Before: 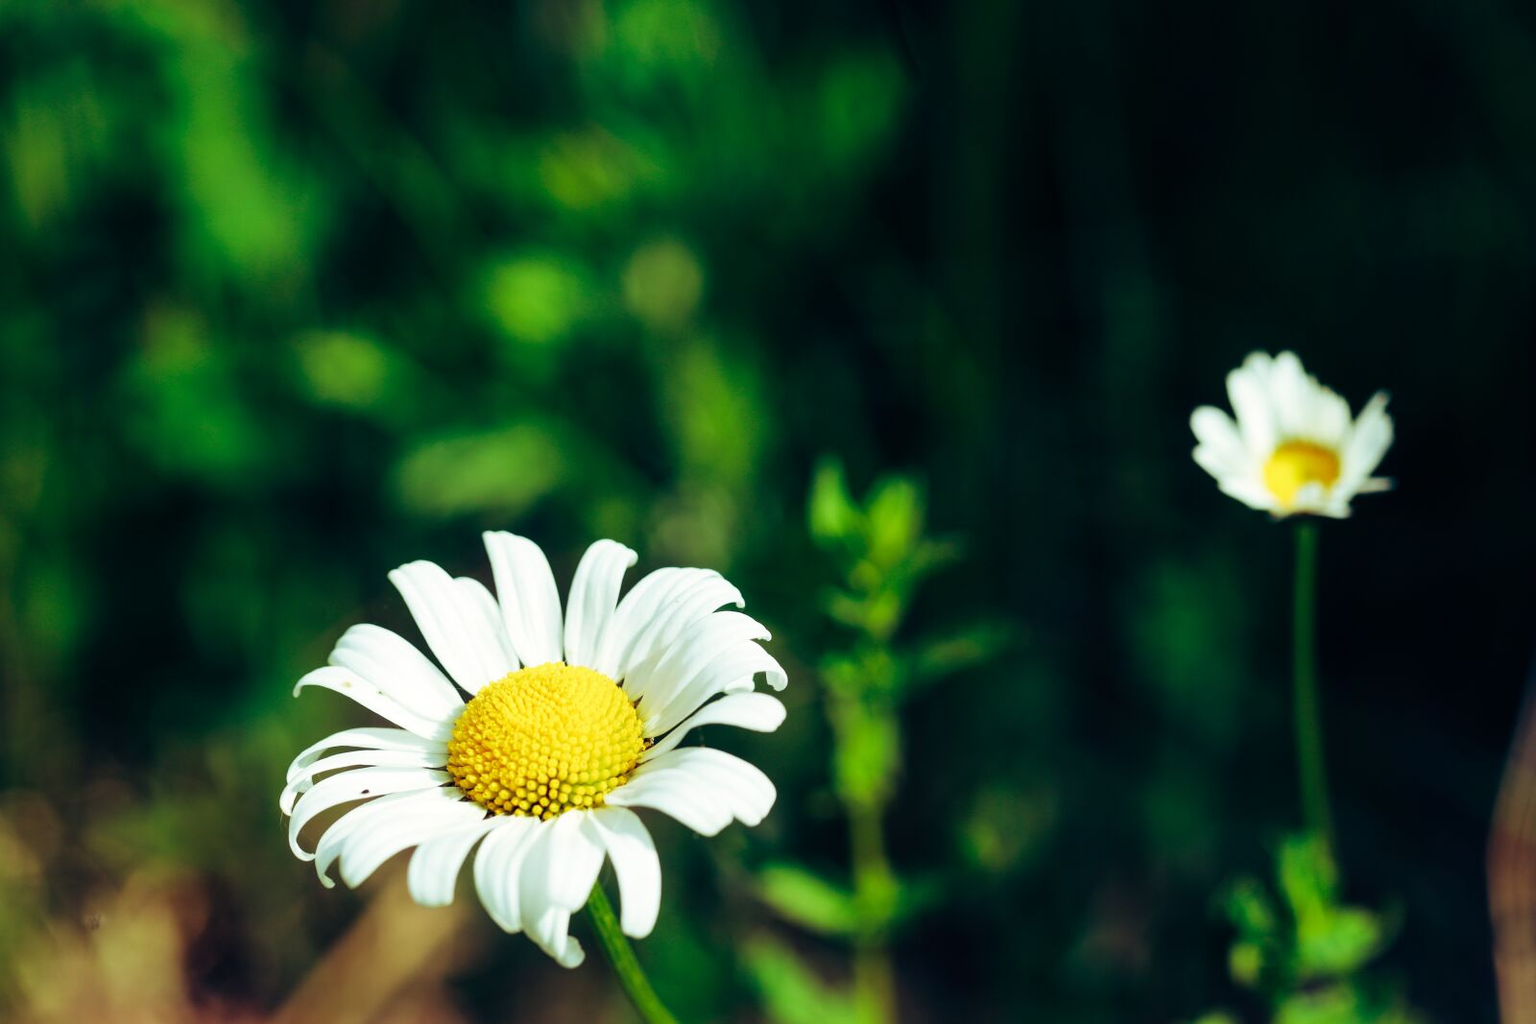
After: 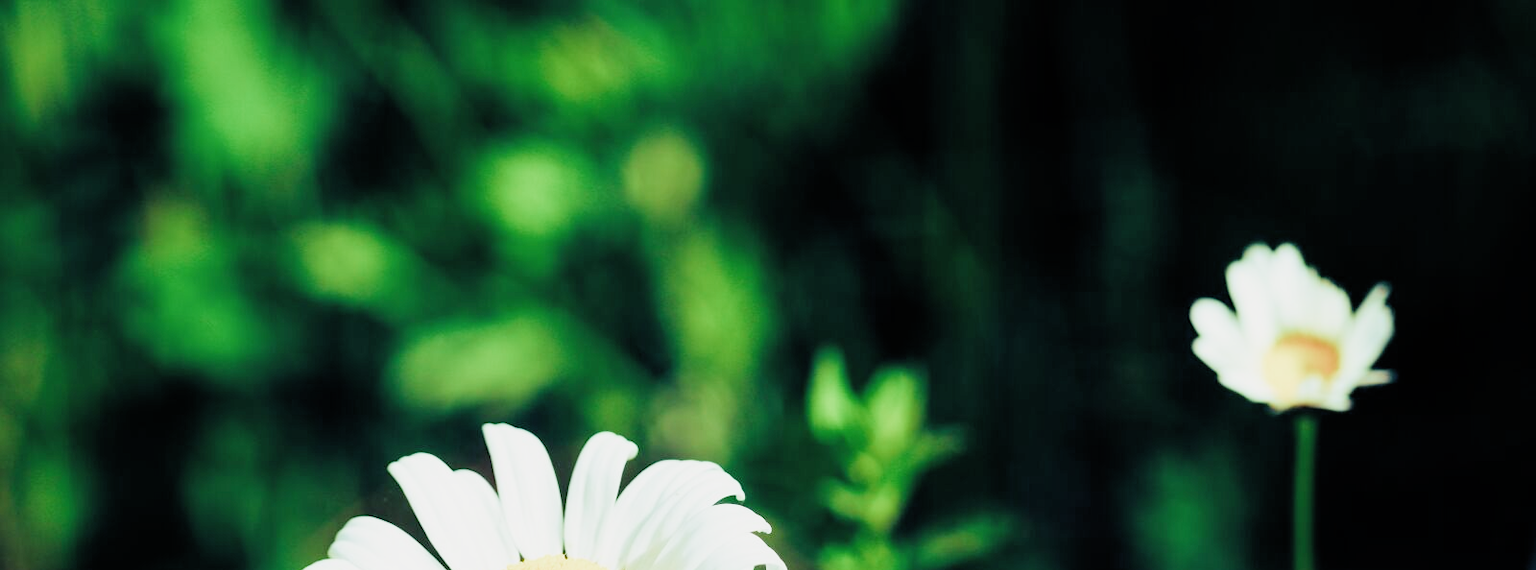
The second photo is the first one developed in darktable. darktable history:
filmic rgb: black relative exposure -7.44 EV, white relative exposure 4.84 EV, hardness 3.4, color science v4 (2020), contrast in shadows soft, contrast in highlights soft
crop and rotate: top 10.579%, bottom 33.73%
exposure: exposure 1.134 EV, compensate exposure bias true, compensate highlight preservation false
